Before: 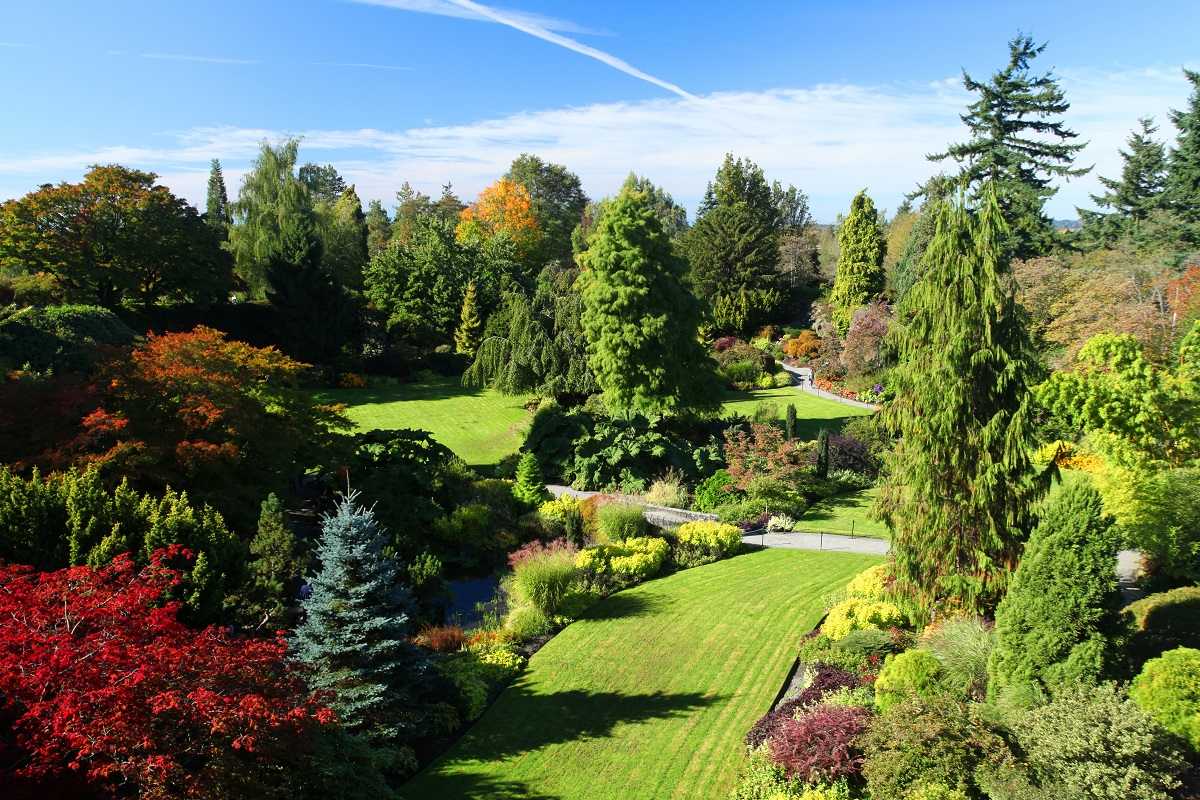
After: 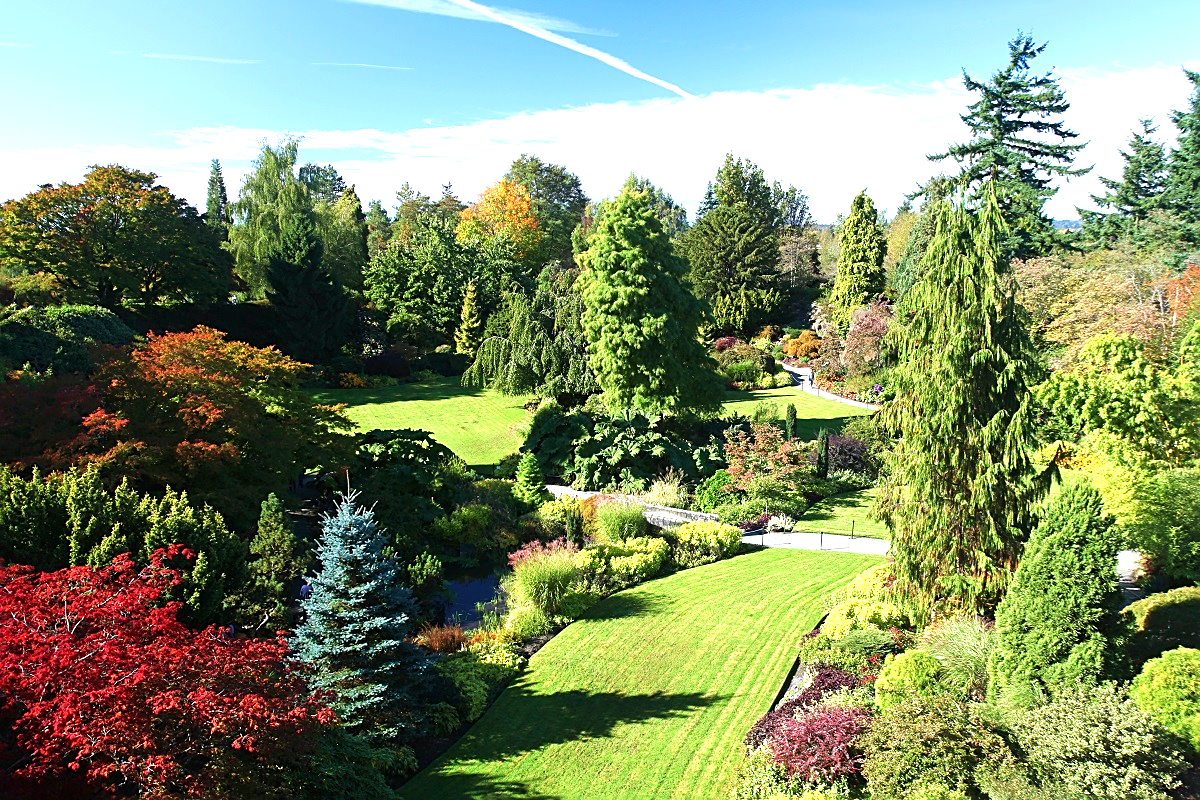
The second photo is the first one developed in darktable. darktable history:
sharpen: on, module defaults
color calibration: illuminant as shot in camera, x 0.358, y 0.373, temperature 4628.91 K
velvia: on, module defaults
exposure: black level correction 0, exposure 0.701 EV, compensate highlight preservation false
